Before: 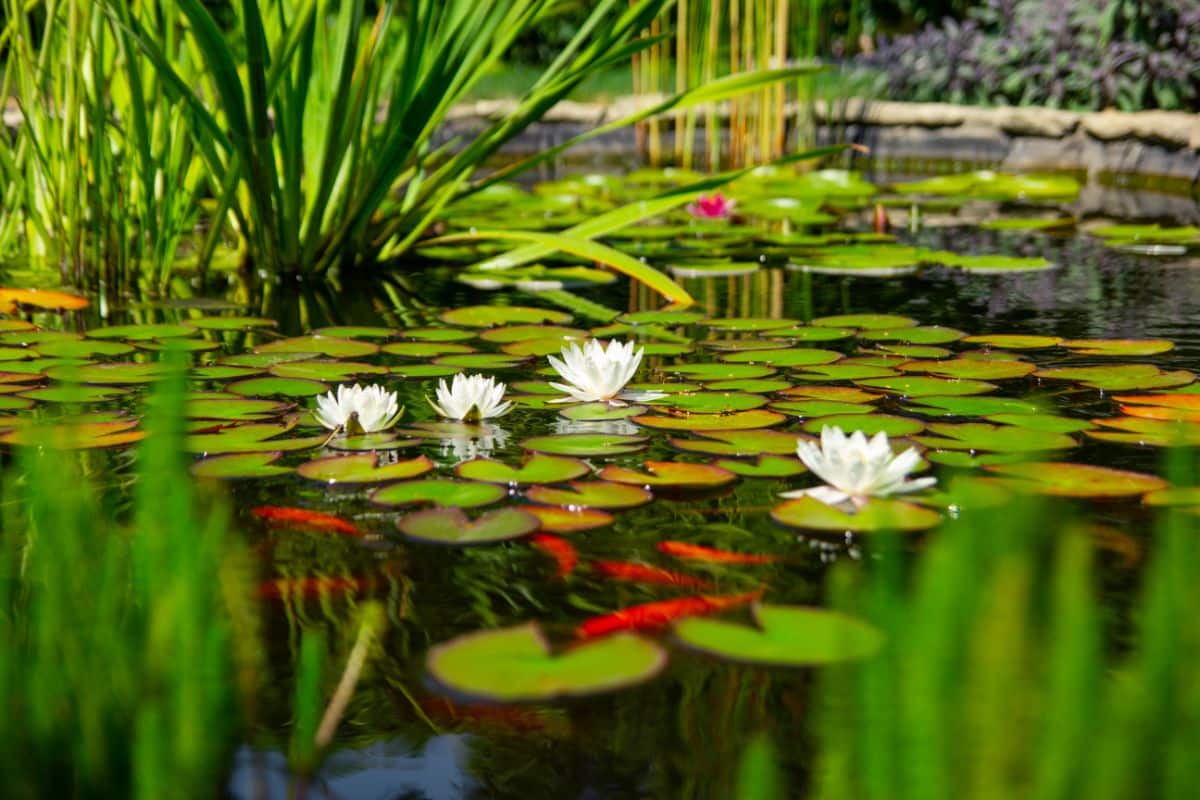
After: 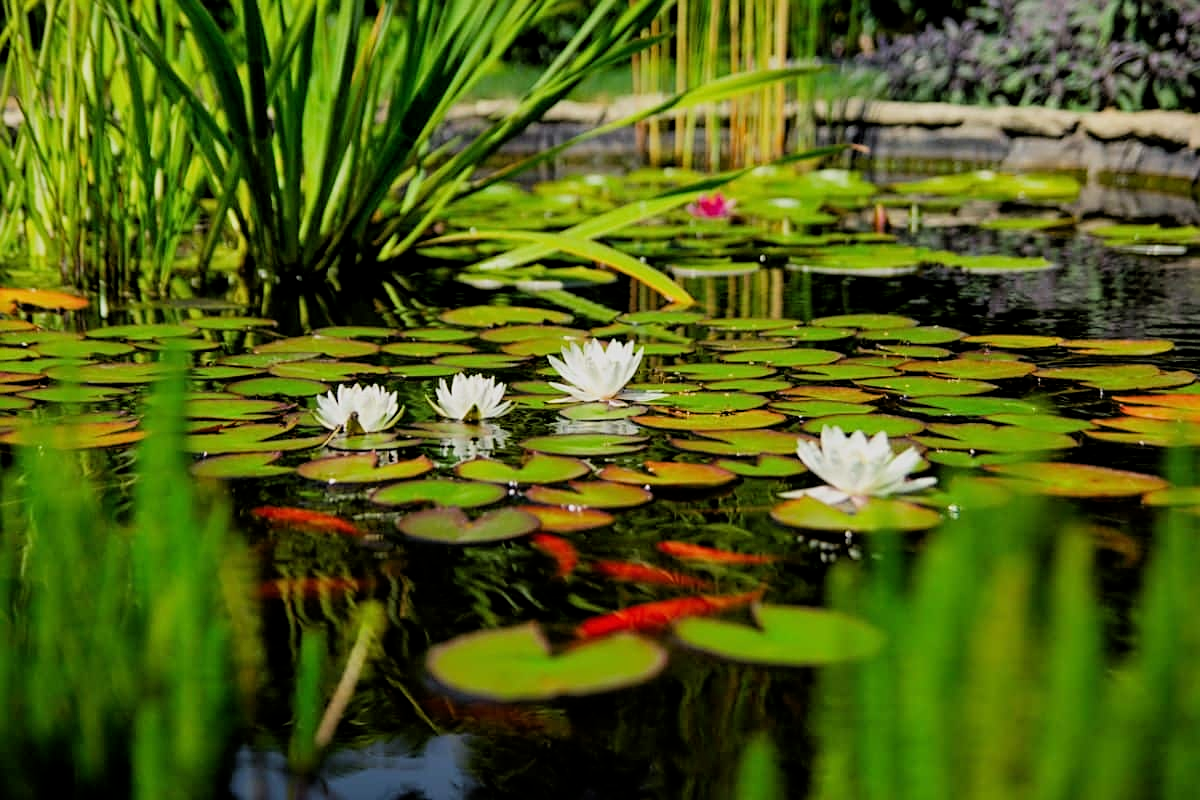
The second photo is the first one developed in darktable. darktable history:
sharpen: on, module defaults
filmic rgb: black relative exposure -7.76 EV, white relative exposure 4.46 EV, target black luminance 0%, hardness 3.76, latitude 50.61%, contrast 1.064, highlights saturation mix 9.44%, shadows ↔ highlights balance -0.272%
